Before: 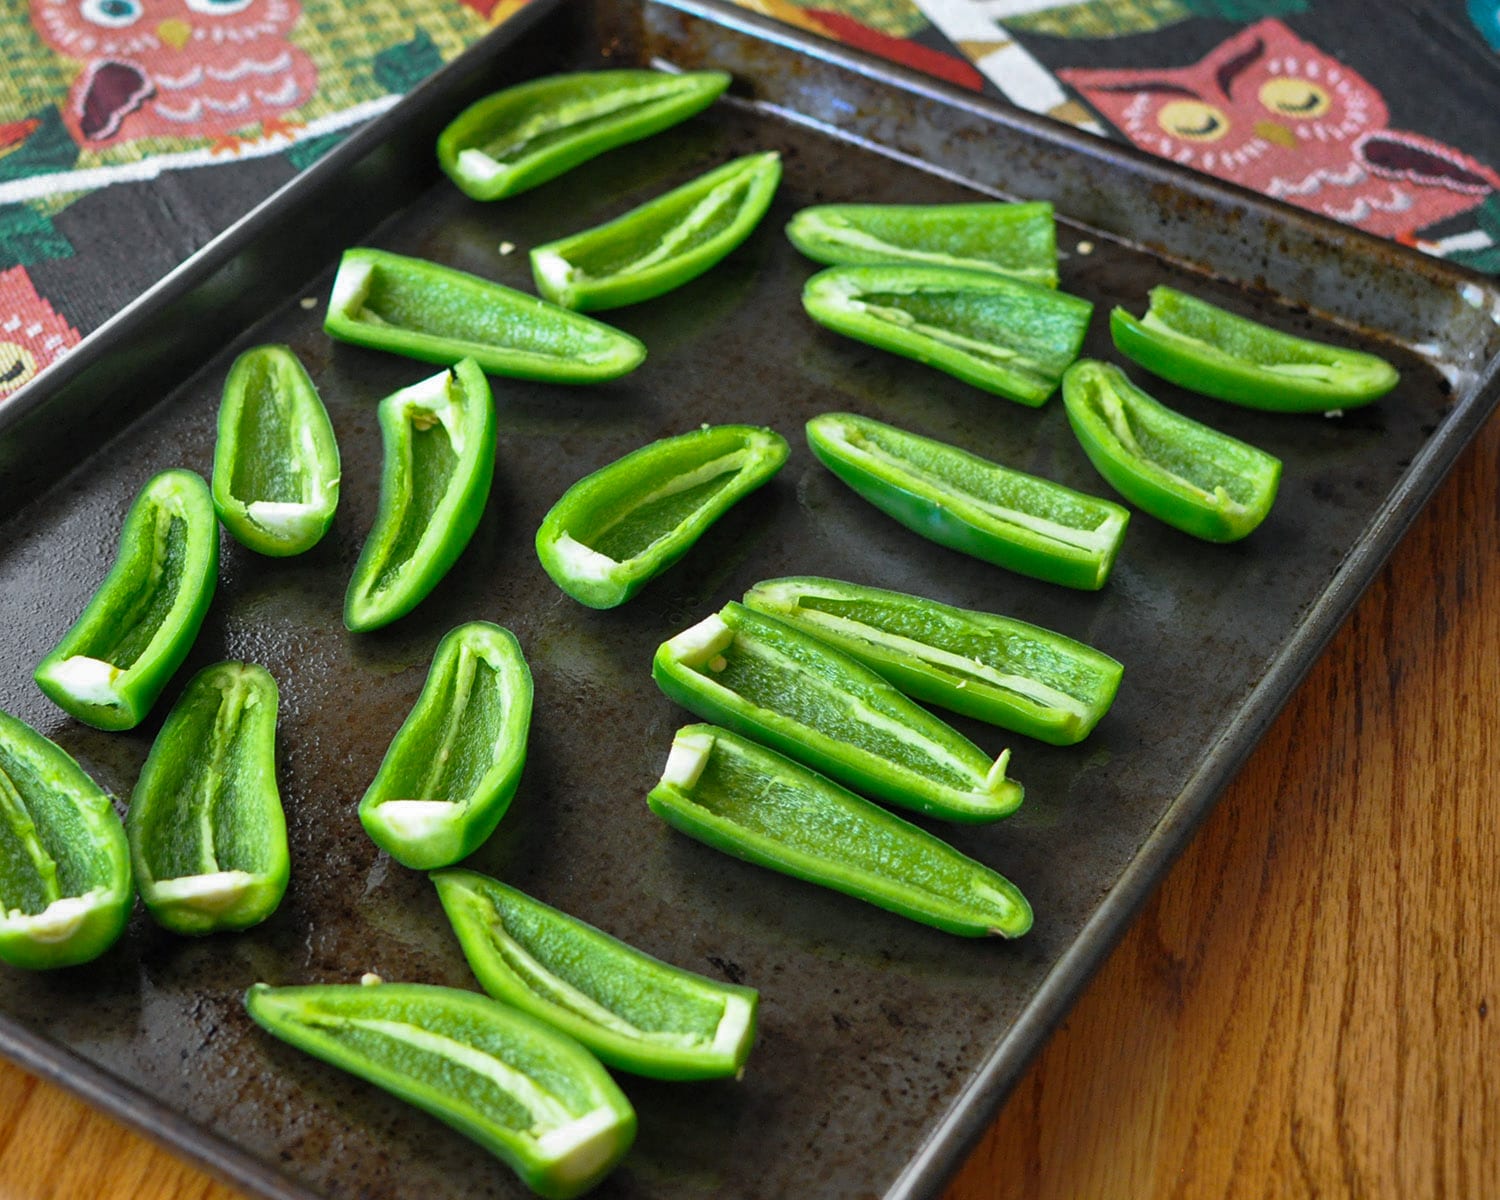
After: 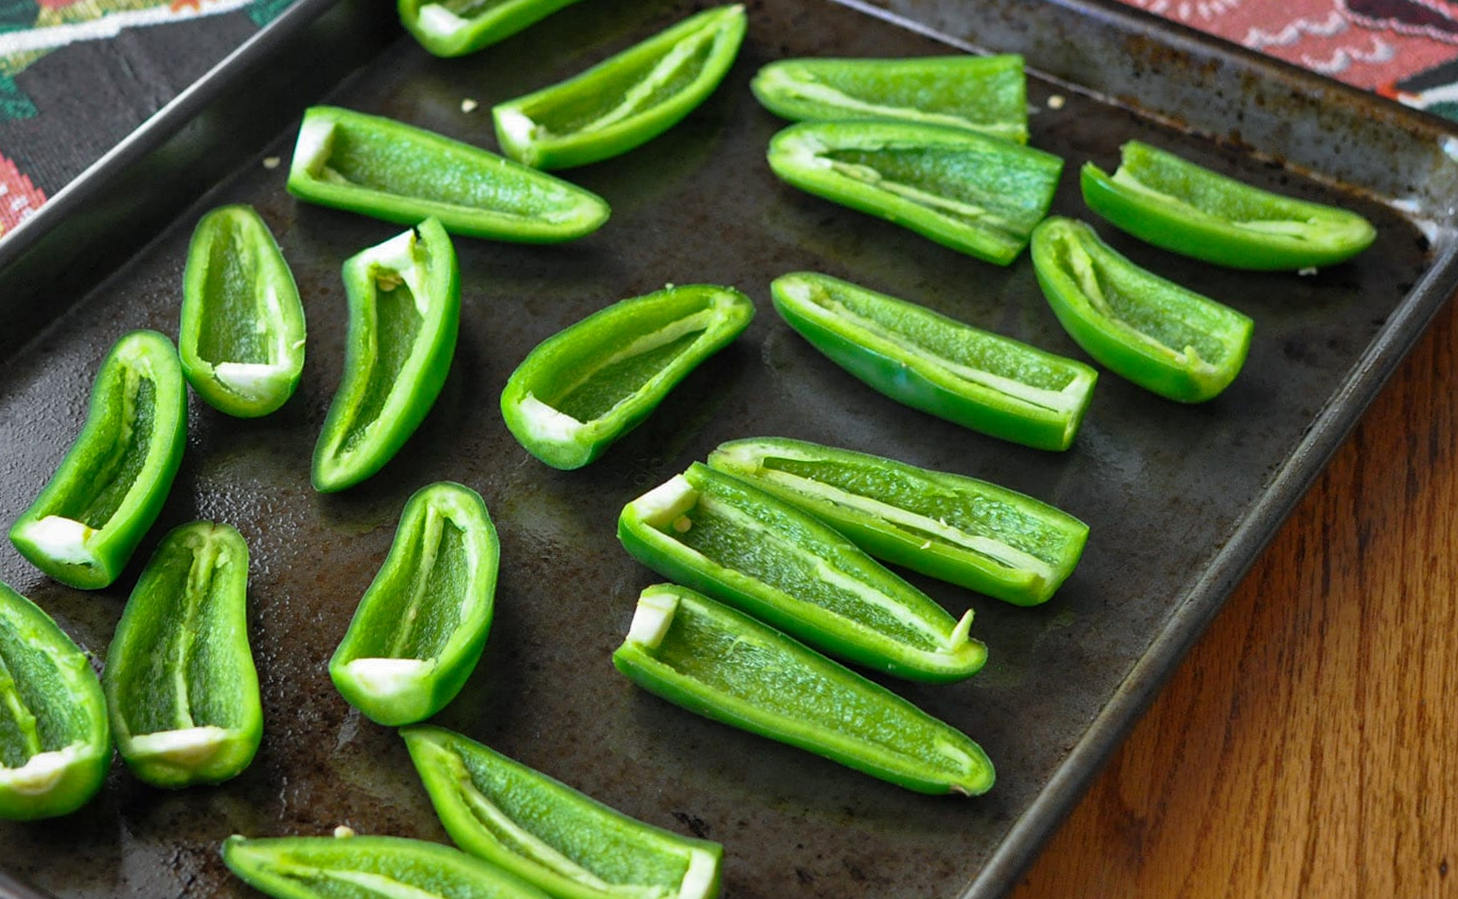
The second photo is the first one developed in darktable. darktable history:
crop and rotate: left 2.991%, top 13.302%, right 1.981%, bottom 12.636%
rotate and perspective: lens shift (vertical) 0.048, lens shift (horizontal) -0.024, automatic cropping off
